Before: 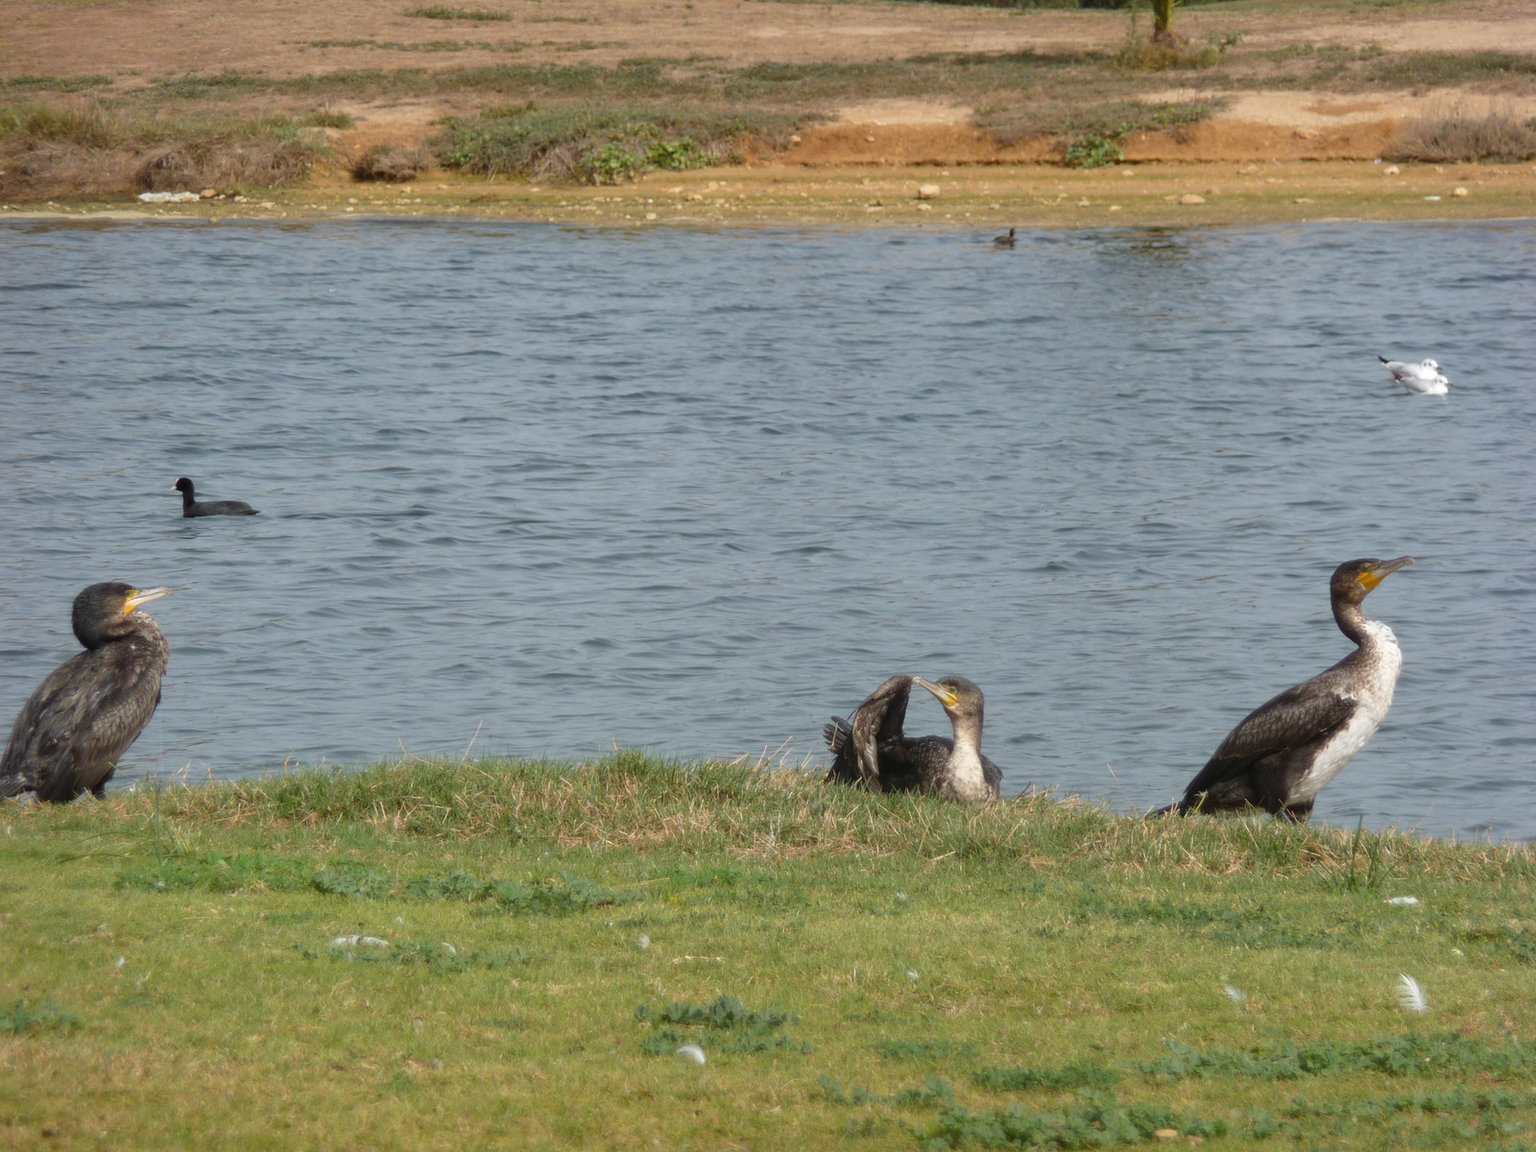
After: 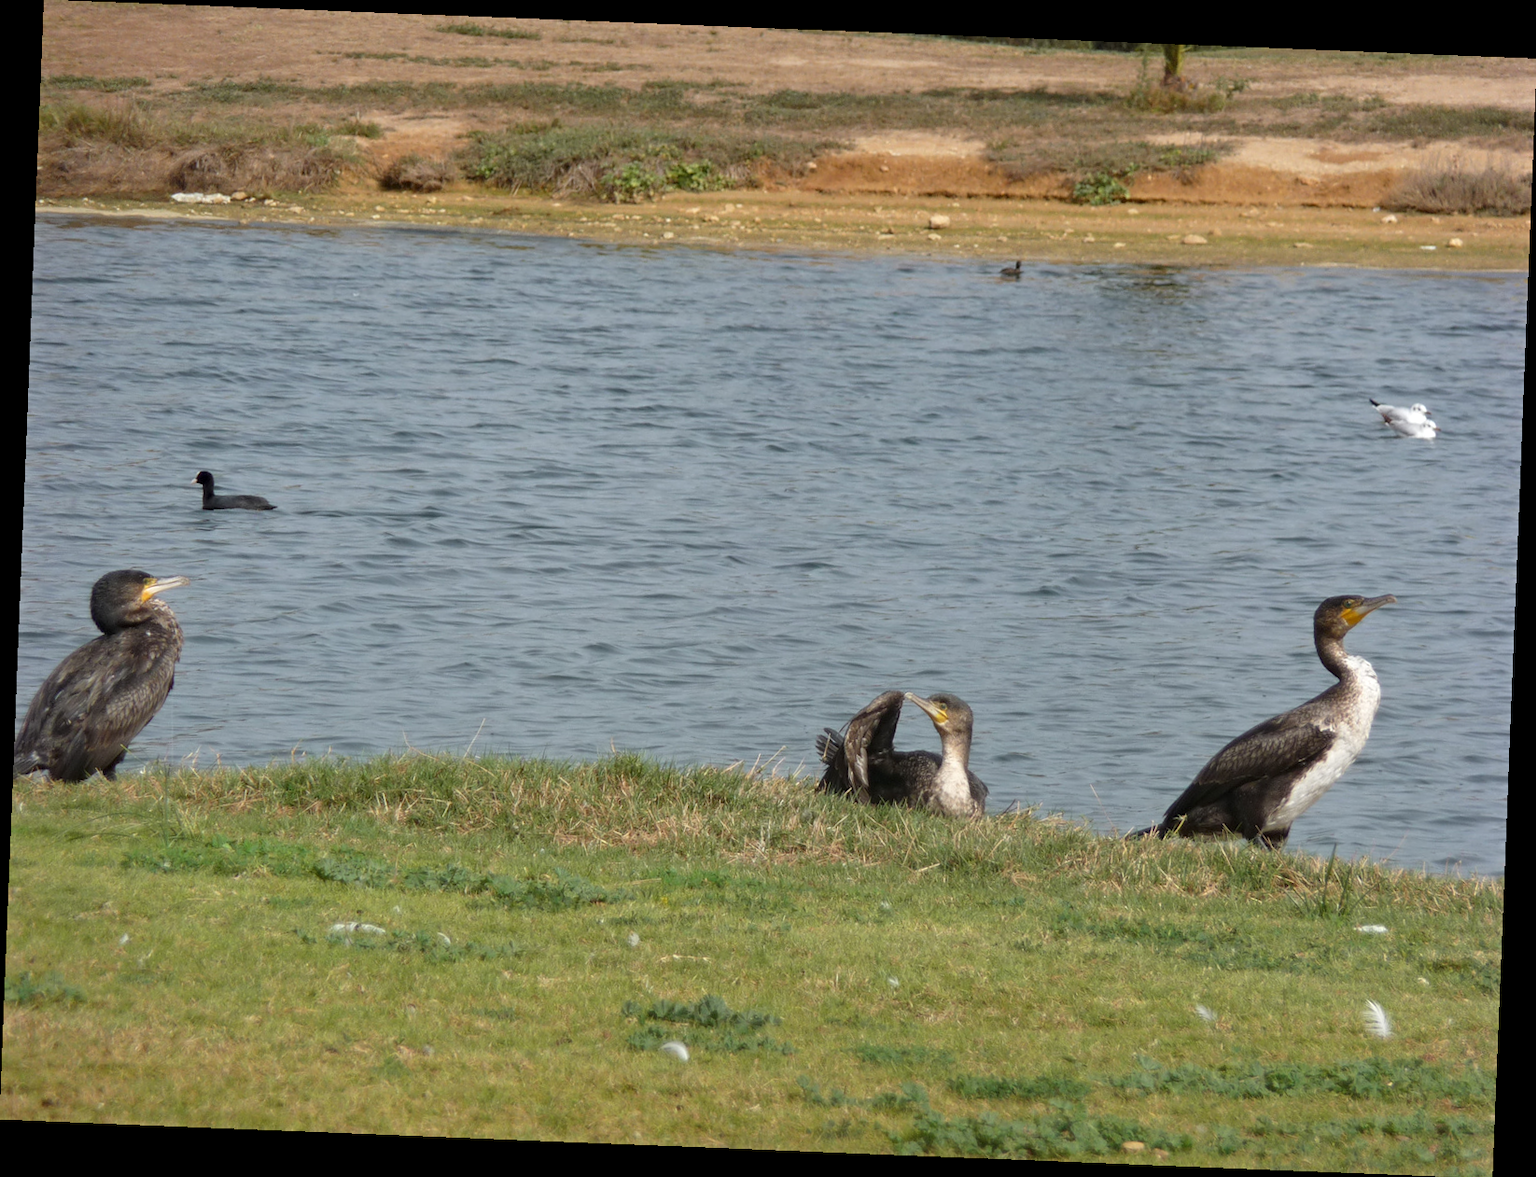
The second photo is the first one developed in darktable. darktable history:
contrast equalizer: y [[0.5, 0.504, 0.515, 0.527, 0.535, 0.534], [0.5 ×6], [0.491, 0.387, 0.179, 0.068, 0.068, 0.068], [0 ×5, 0.023], [0 ×6]]
rotate and perspective: rotation 2.27°, automatic cropping off
